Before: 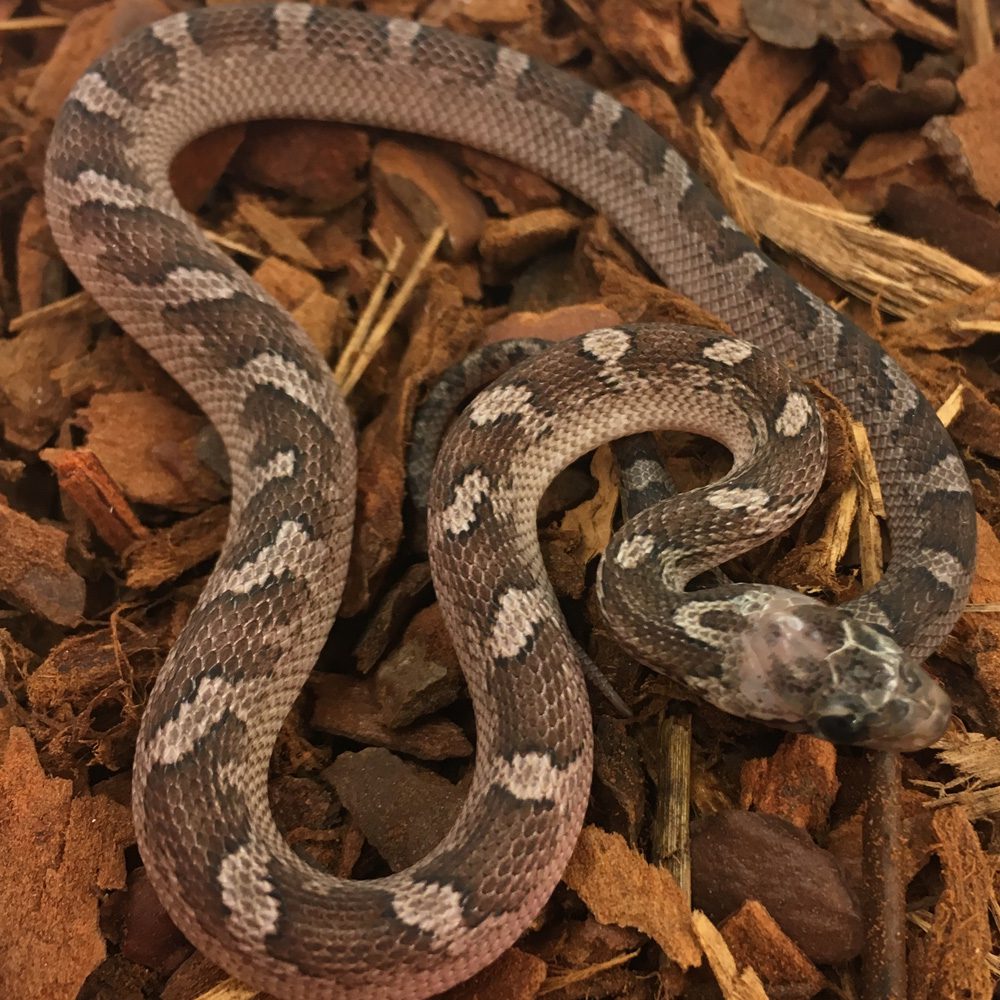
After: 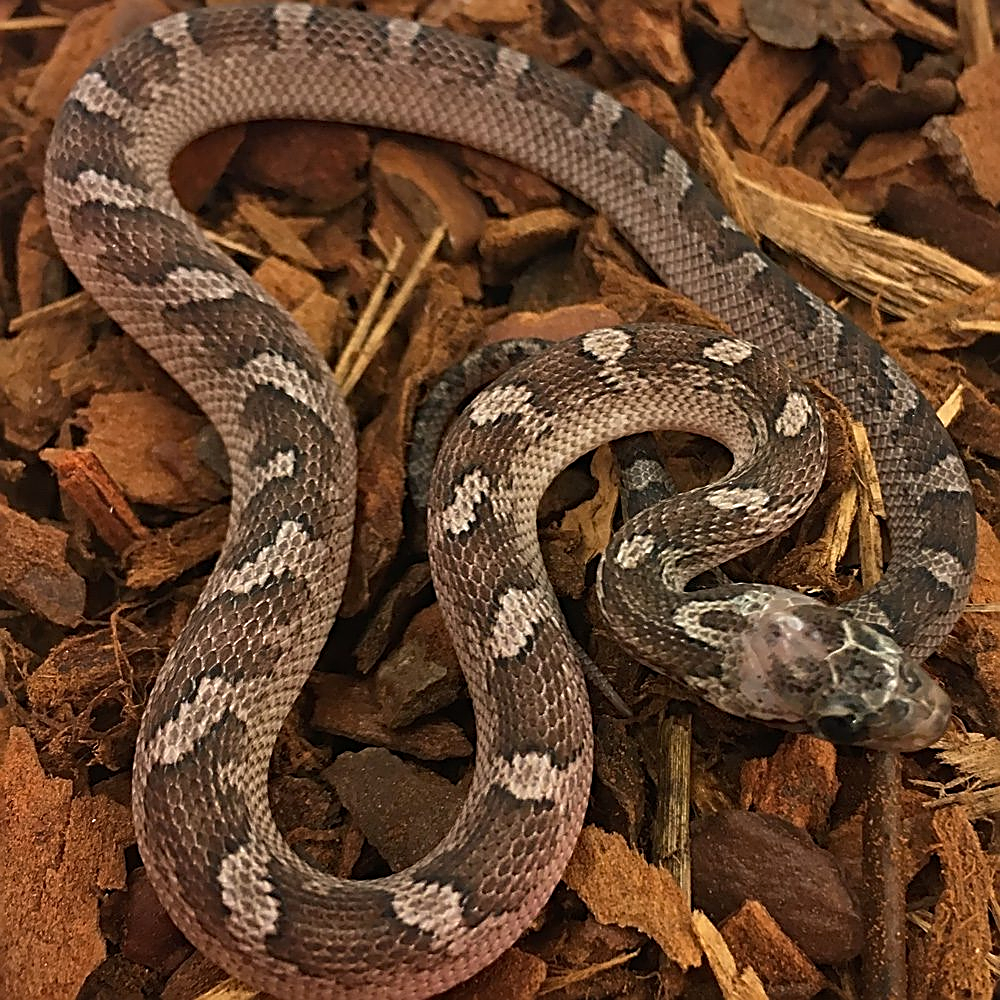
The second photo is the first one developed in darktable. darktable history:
haze removal: compatibility mode true, adaptive false
sharpen: amount 1
